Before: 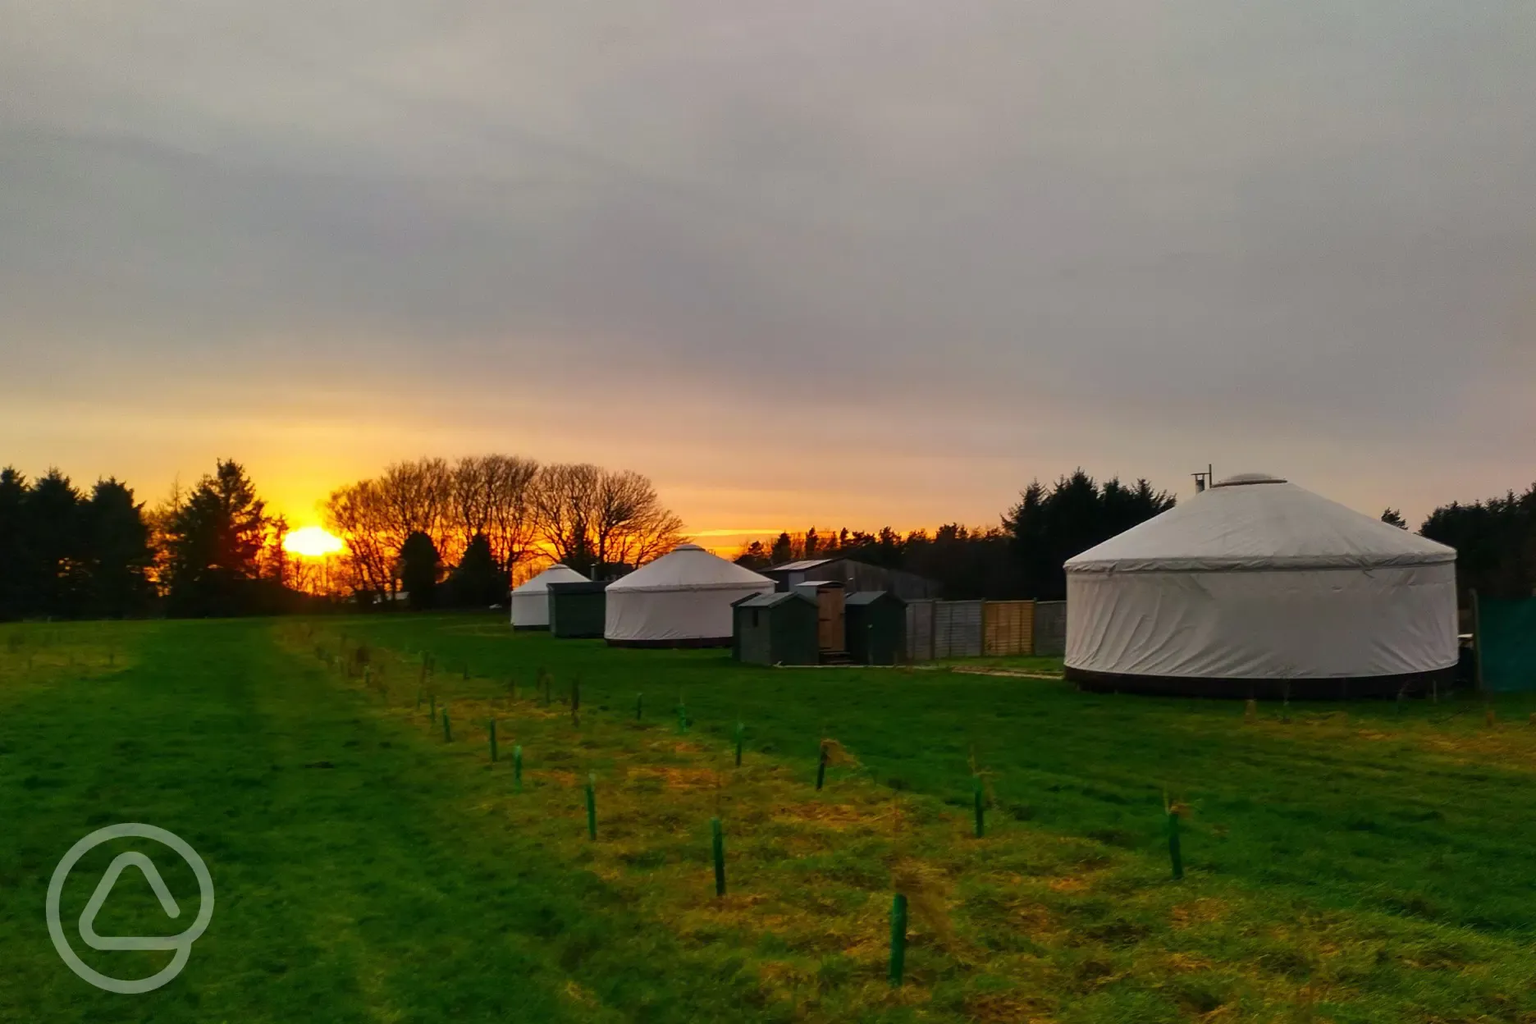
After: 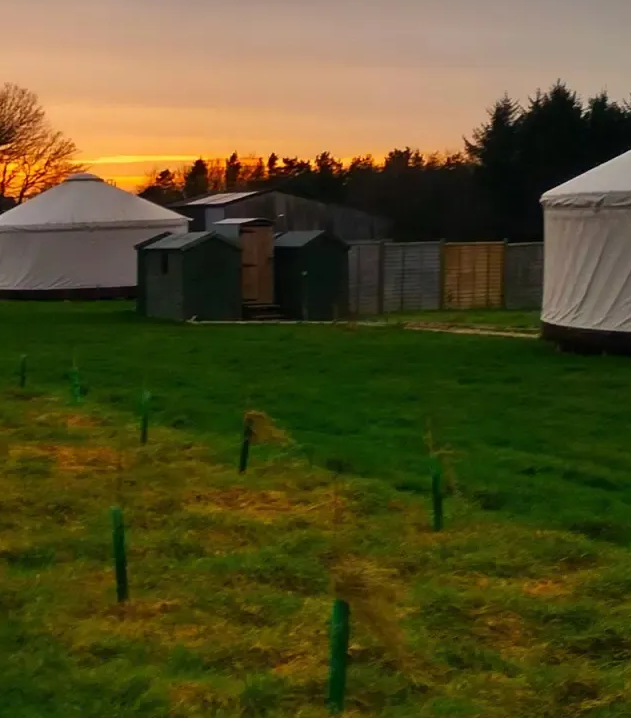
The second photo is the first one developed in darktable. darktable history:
crop: left 40.437%, top 39.263%, right 25.827%, bottom 3.132%
